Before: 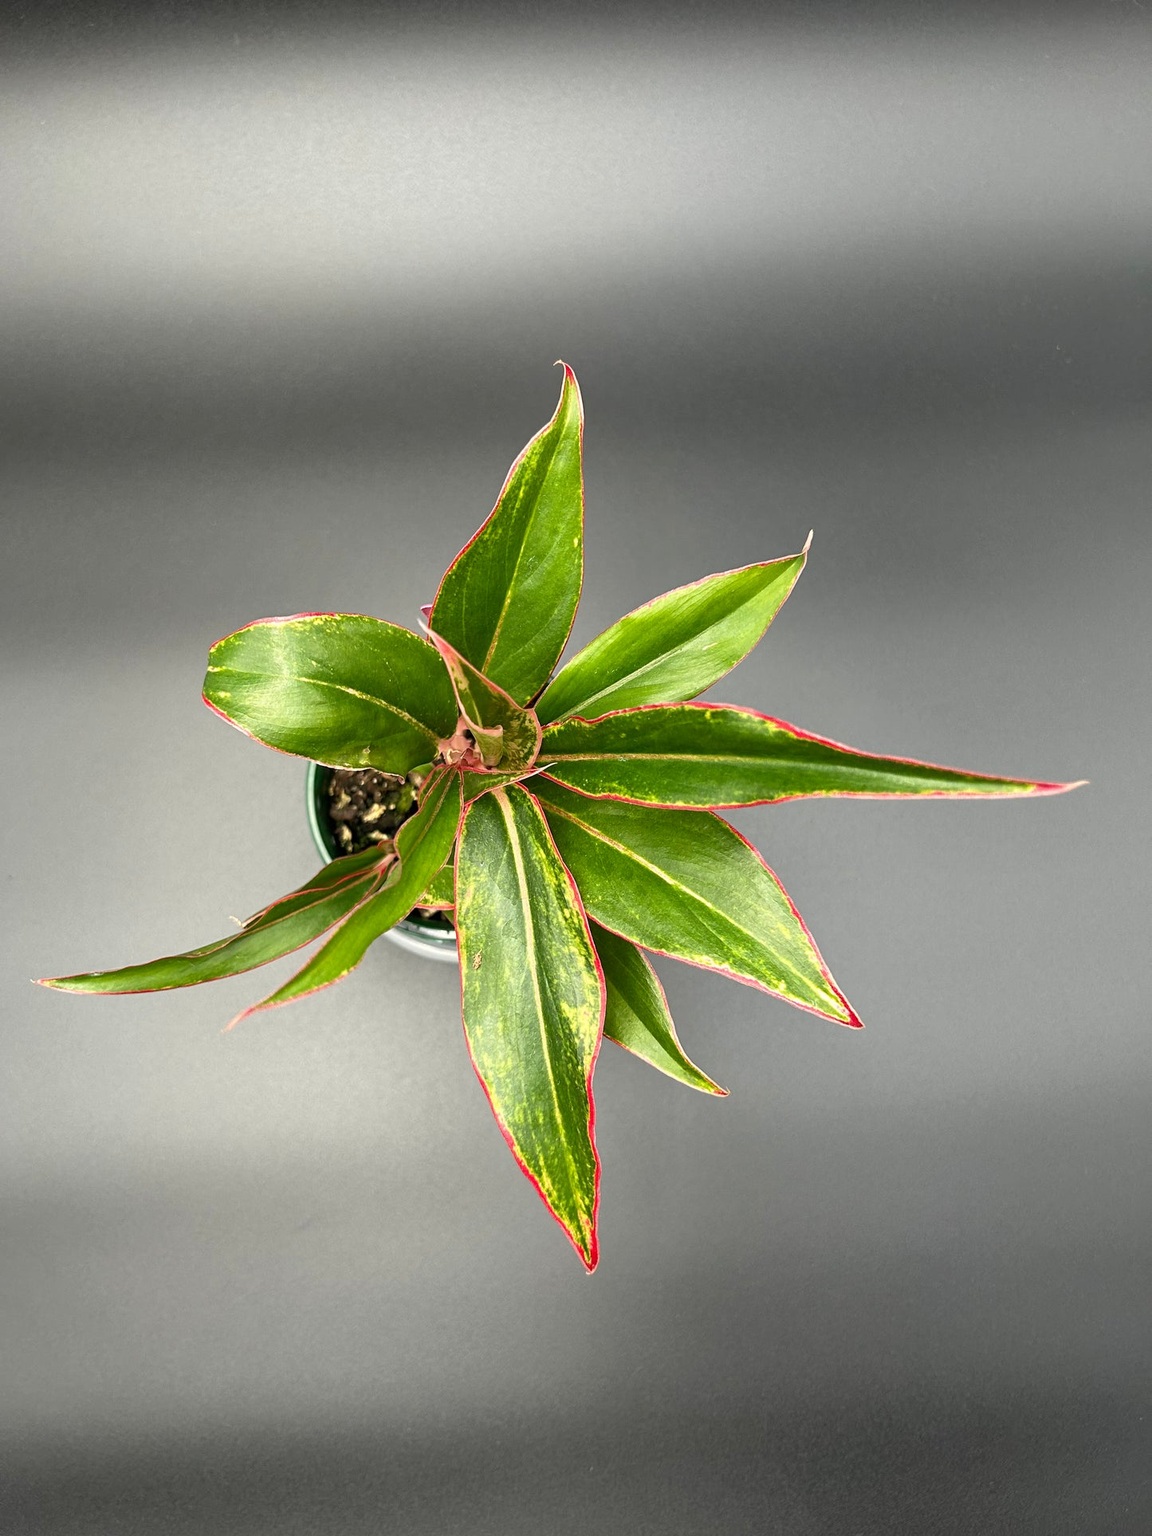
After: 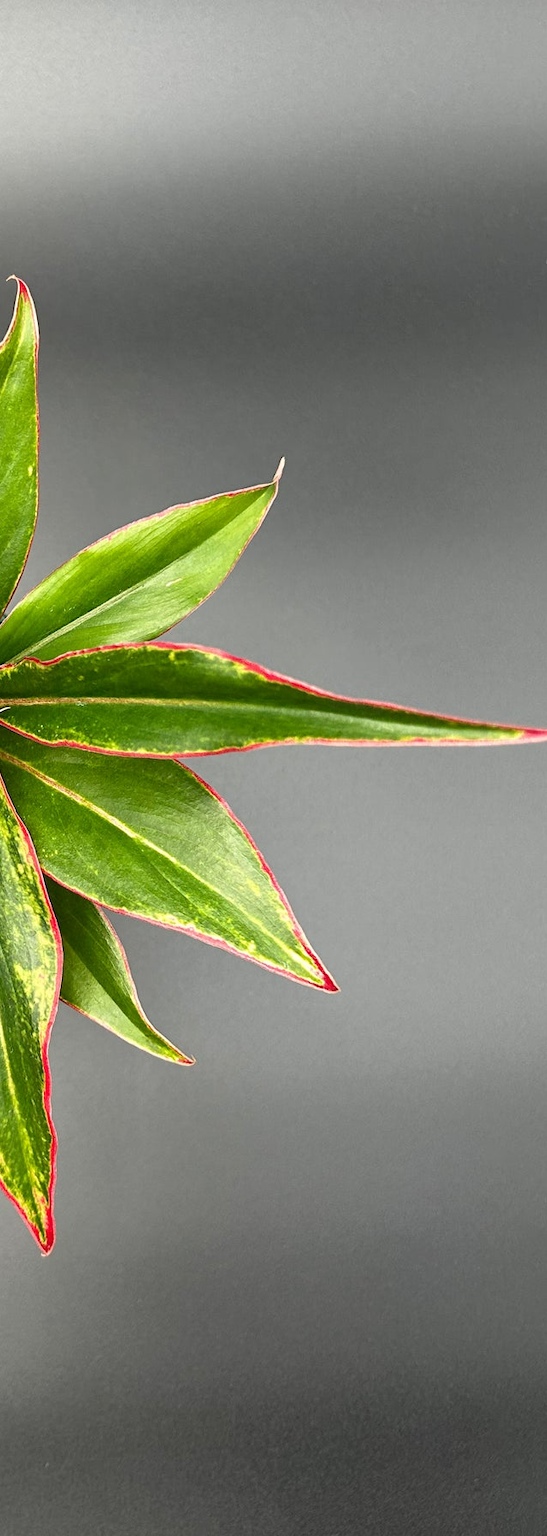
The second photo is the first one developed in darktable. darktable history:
crop: left 47.587%, top 6.79%, right 8.069%
